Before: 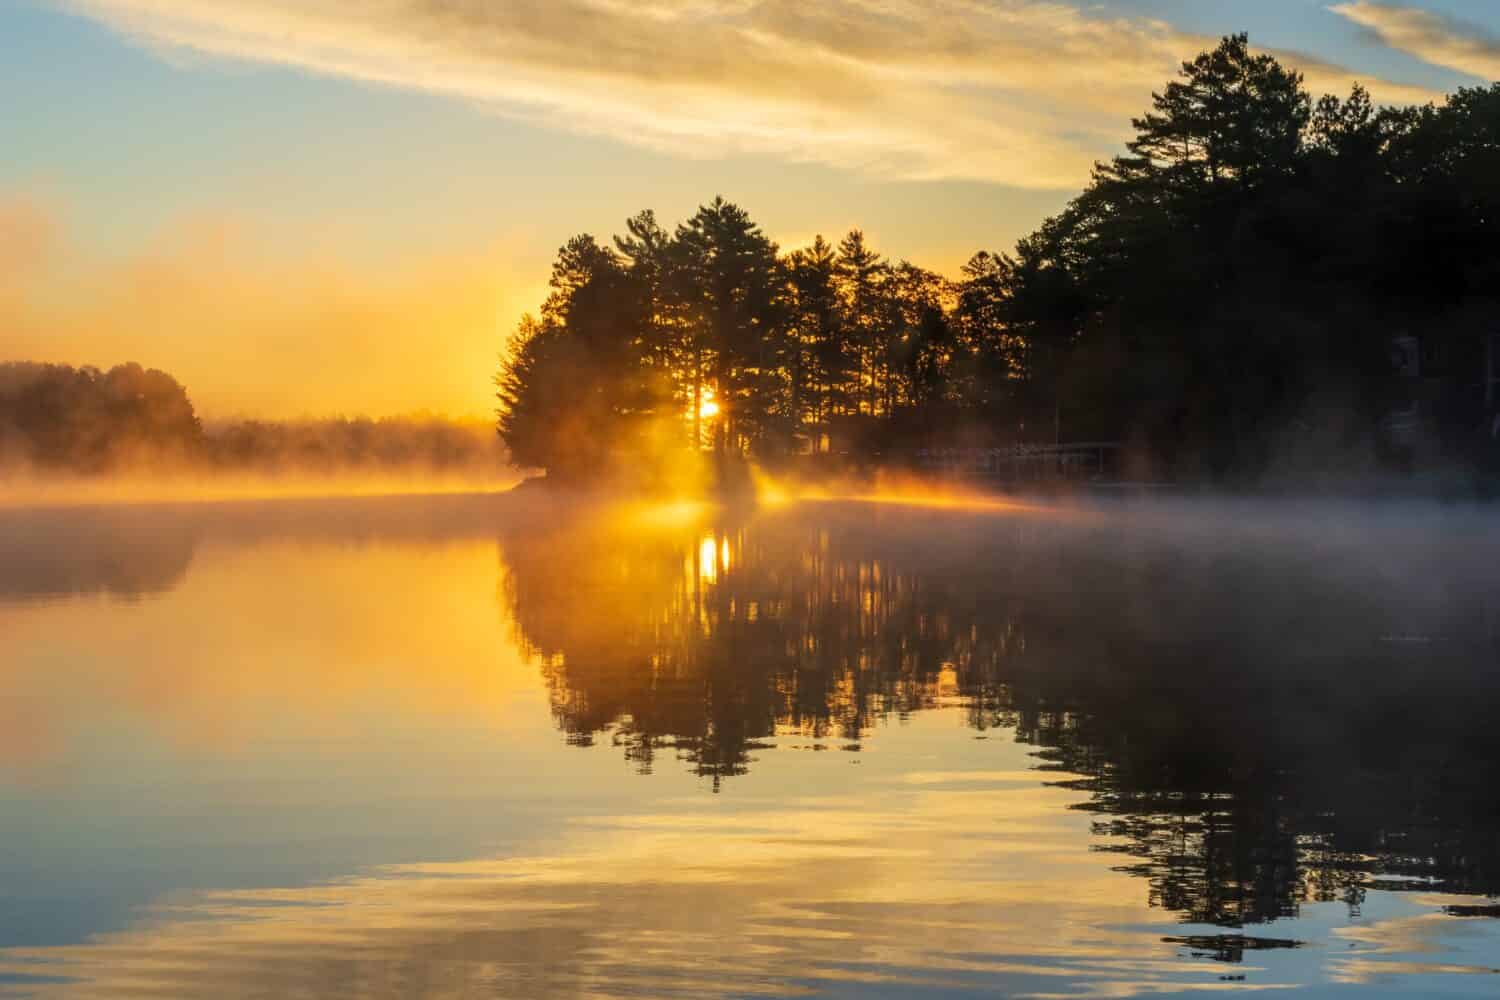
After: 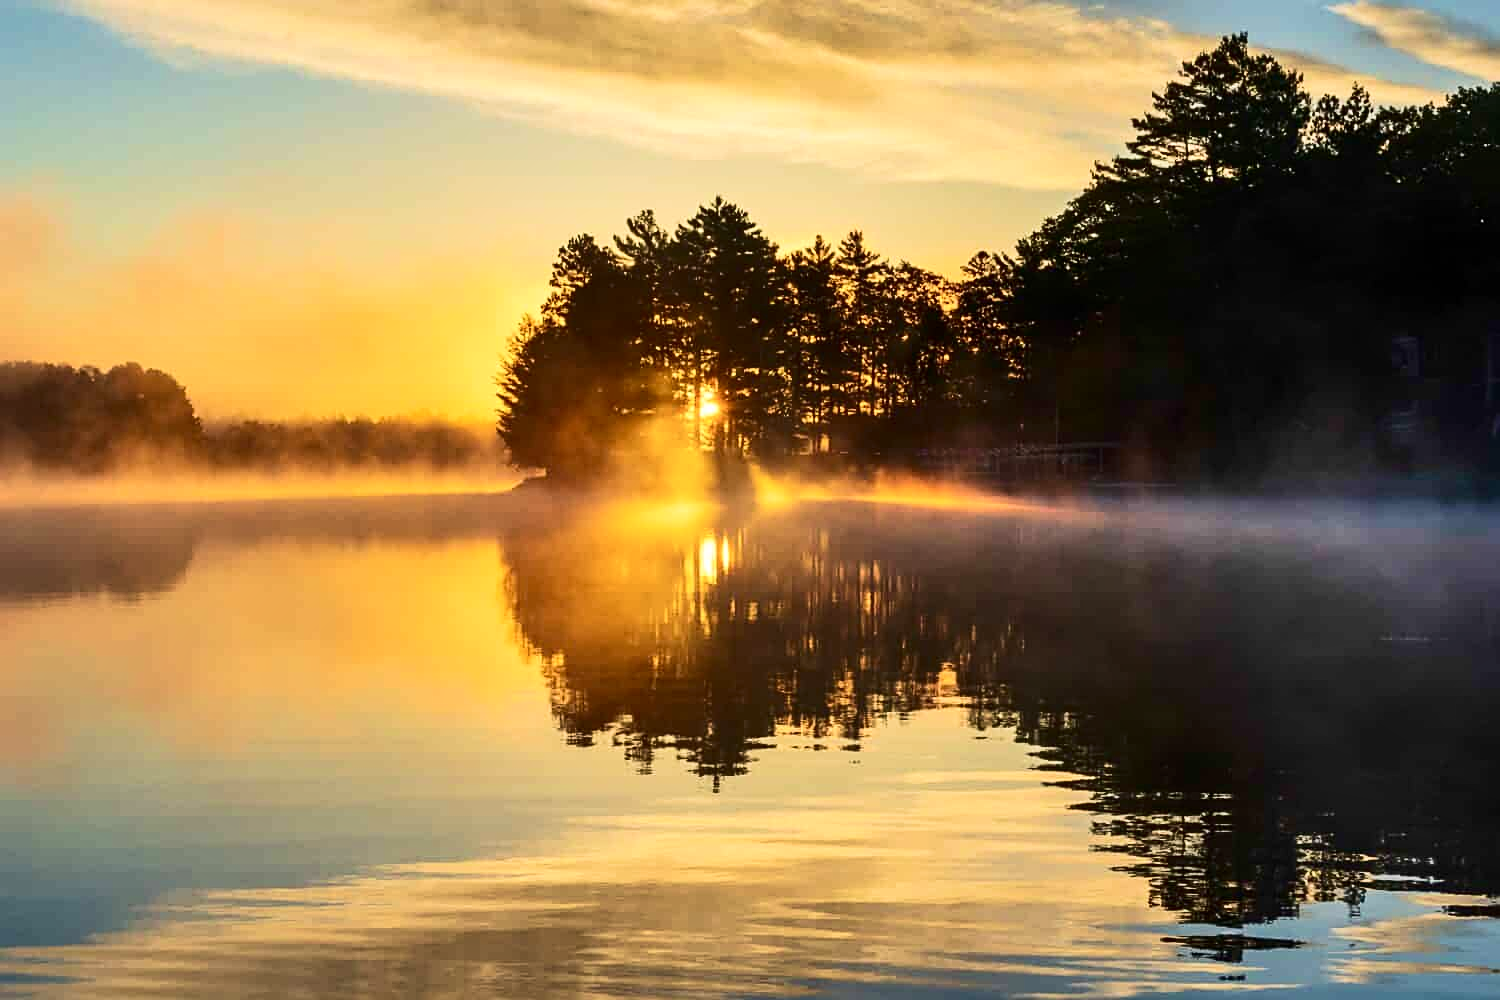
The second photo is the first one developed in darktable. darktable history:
contrast brightness saturation: contrast 0.286
velvia: on, module defaults
shadows and highlights: soften with gaussian
sharpen: on, module defaults
